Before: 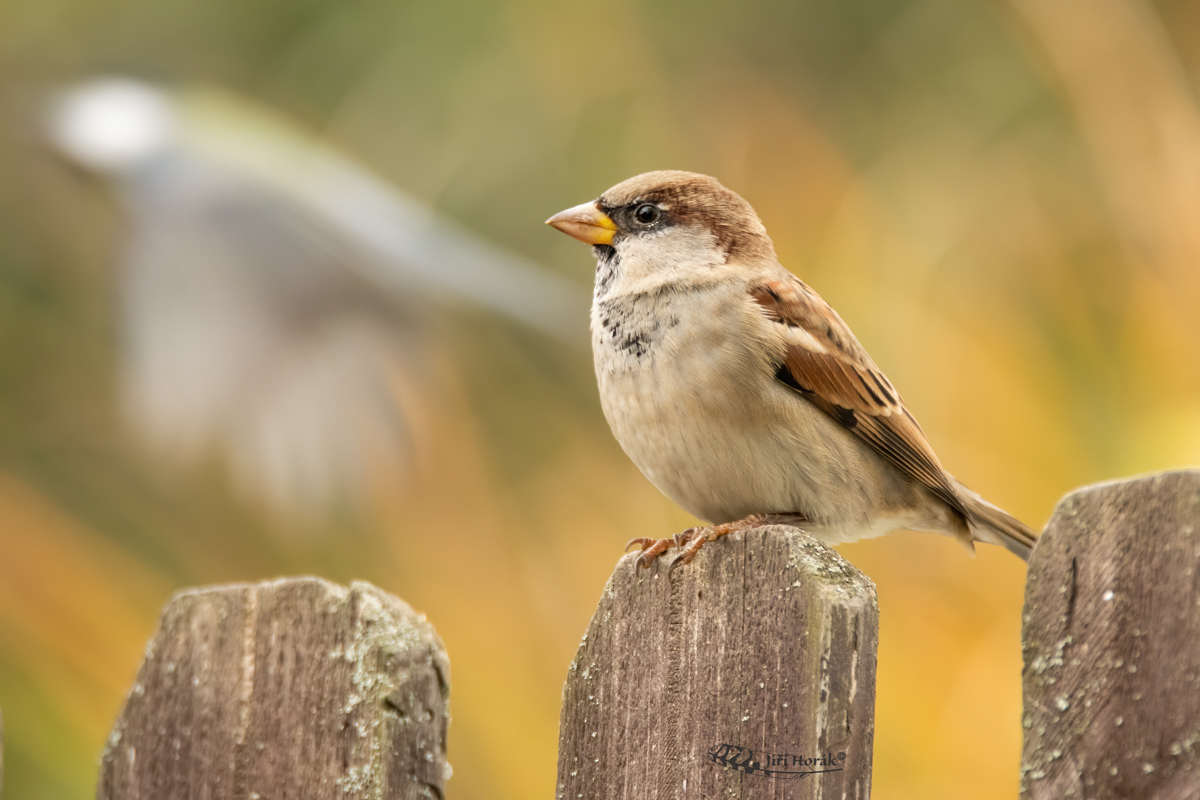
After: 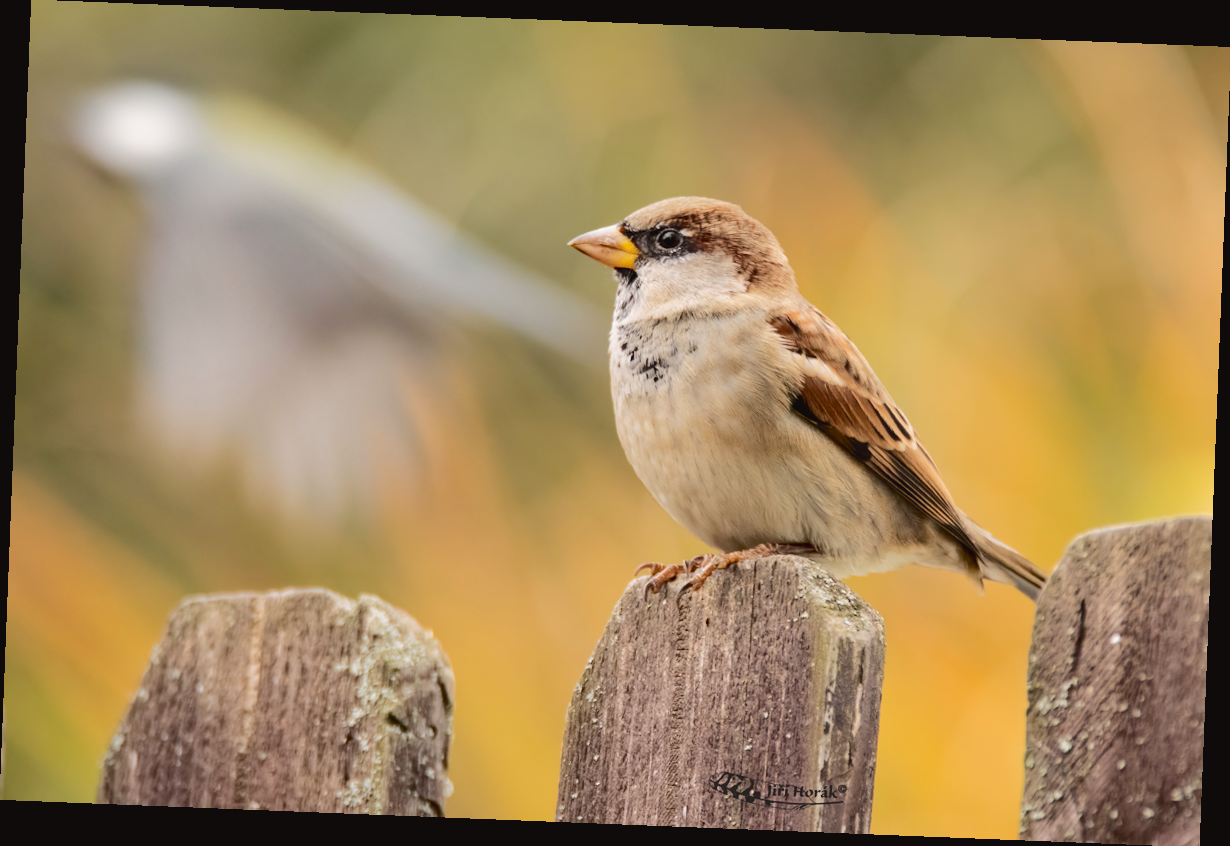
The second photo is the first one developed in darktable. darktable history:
rotate and perspective: rotation 2.27°, automatic cropping off
haze removal: on, module defaults
tone curve: curves: ch0 [(0, 0.032) (0.094, 0.08) (0.265, 0.208) (0.41, 0.417) (0.485, 0.524) (0.638, 0.673) (0.845, 0.828) (0.994, 0.964)]; ch1 [(0, 0) (0.161, 0.092) (0.37, 0.302) (0.437, 0.456) (0.469, 0.482) (0.498, 0.504) (0.576, 0.583) (0.644, 0.638) (0.725, 0.765) (1, 1)]; ch2 [(0, 0) (0.352, 0.403) (0.45, 0.469) (0.502, 0.504) (0.54, 0.521) (0.589, 0.576) (1, 1)], color space Lab, independent channels, preserve colors none
